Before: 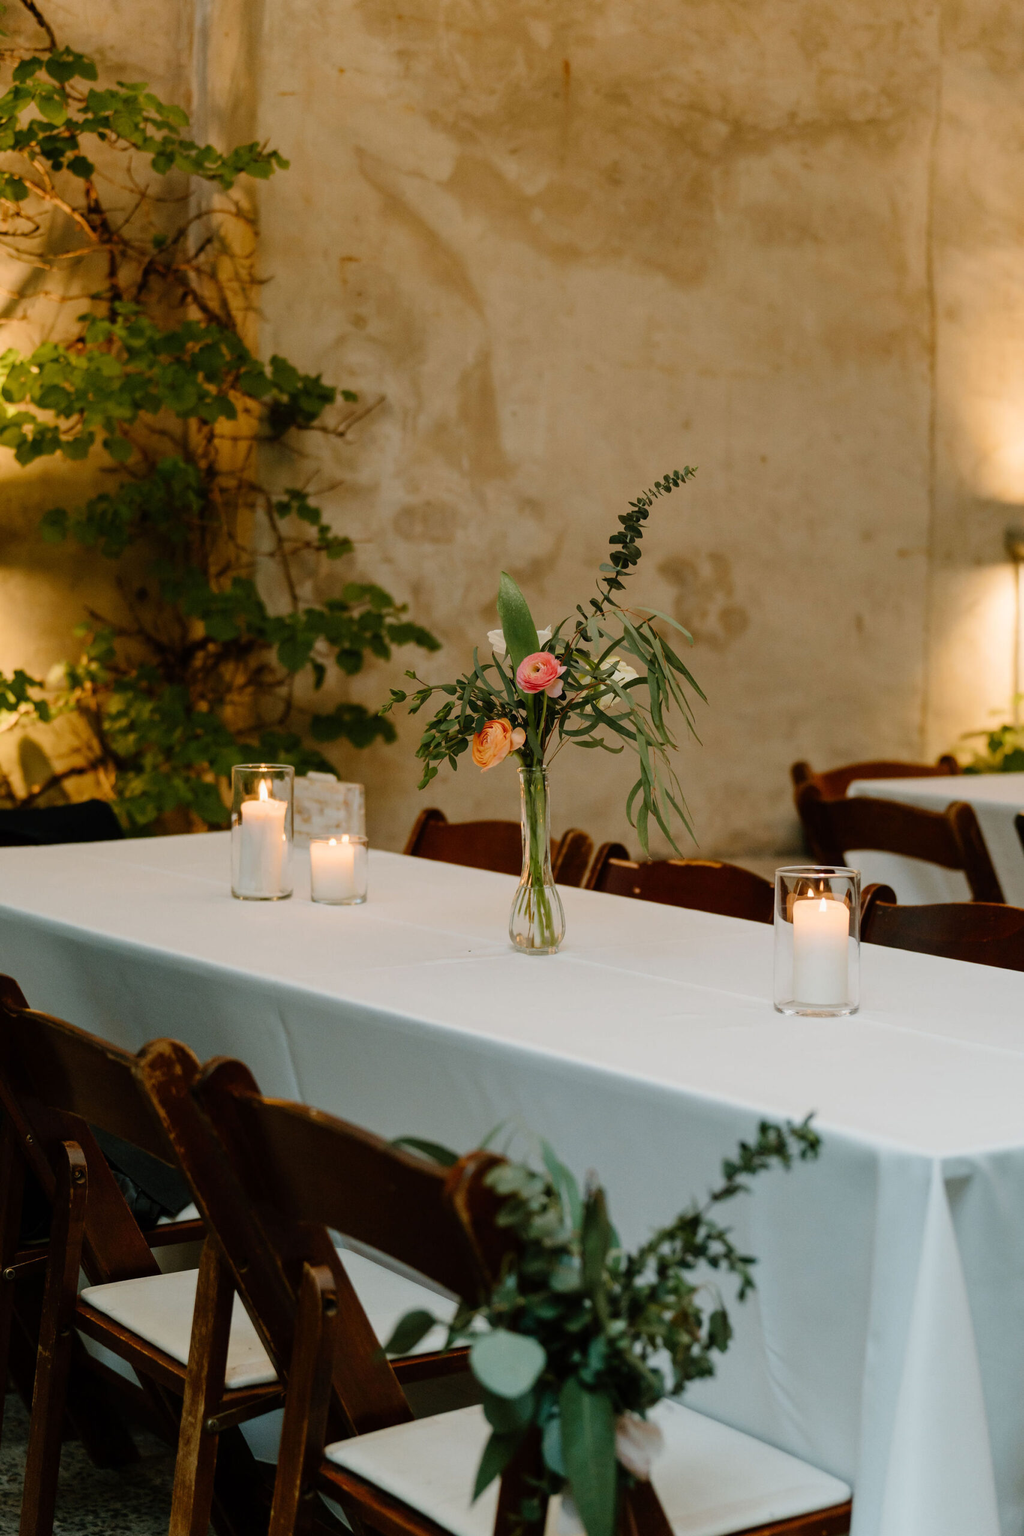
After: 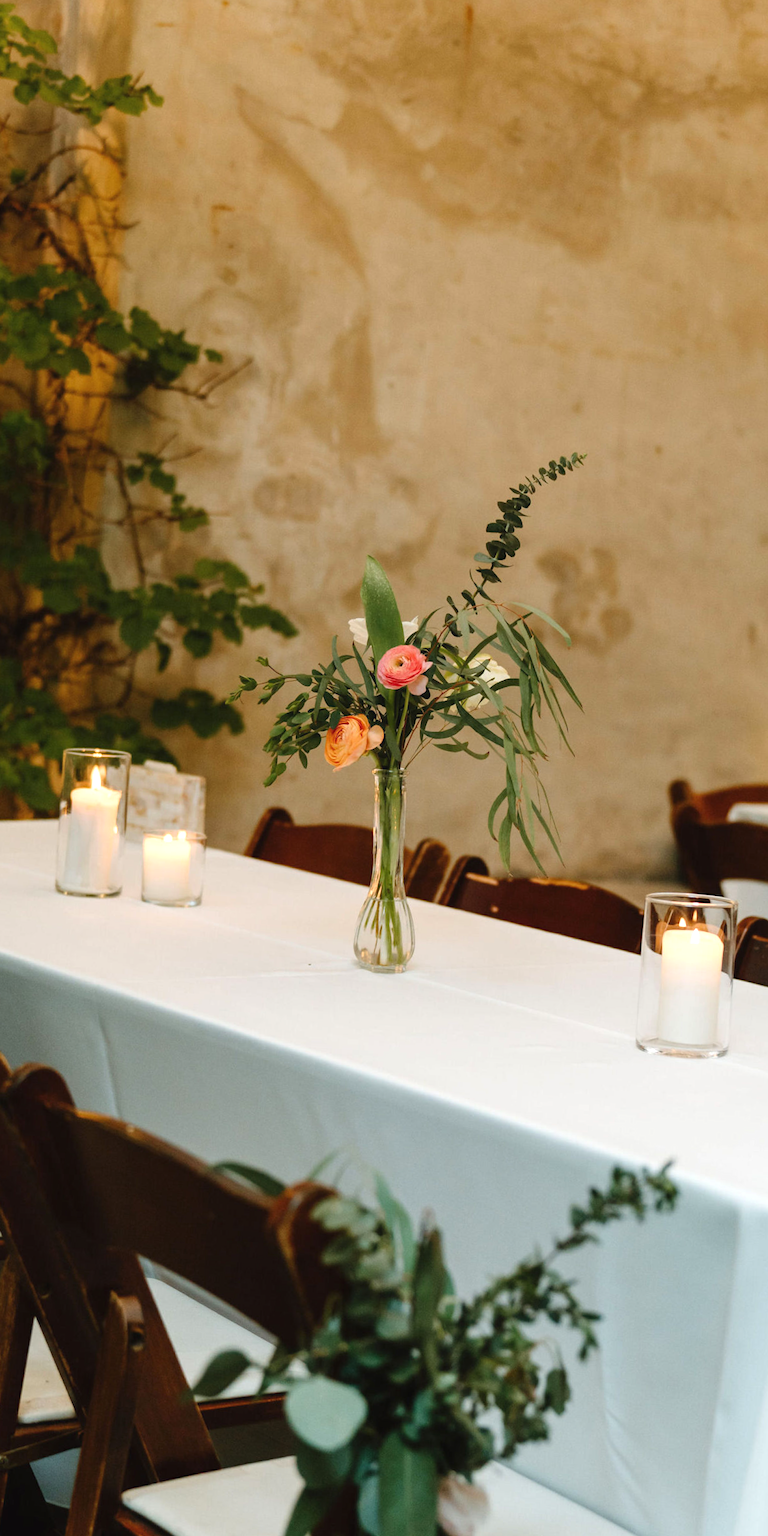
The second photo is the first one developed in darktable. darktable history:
crop and rotate: angle -3.27°, left 14.277%, top 0.028%, right 10.766%, bottom 0.028%
exposure: black level correction -0.002, exposure 0.54 EV, compensate highlight preservation false
